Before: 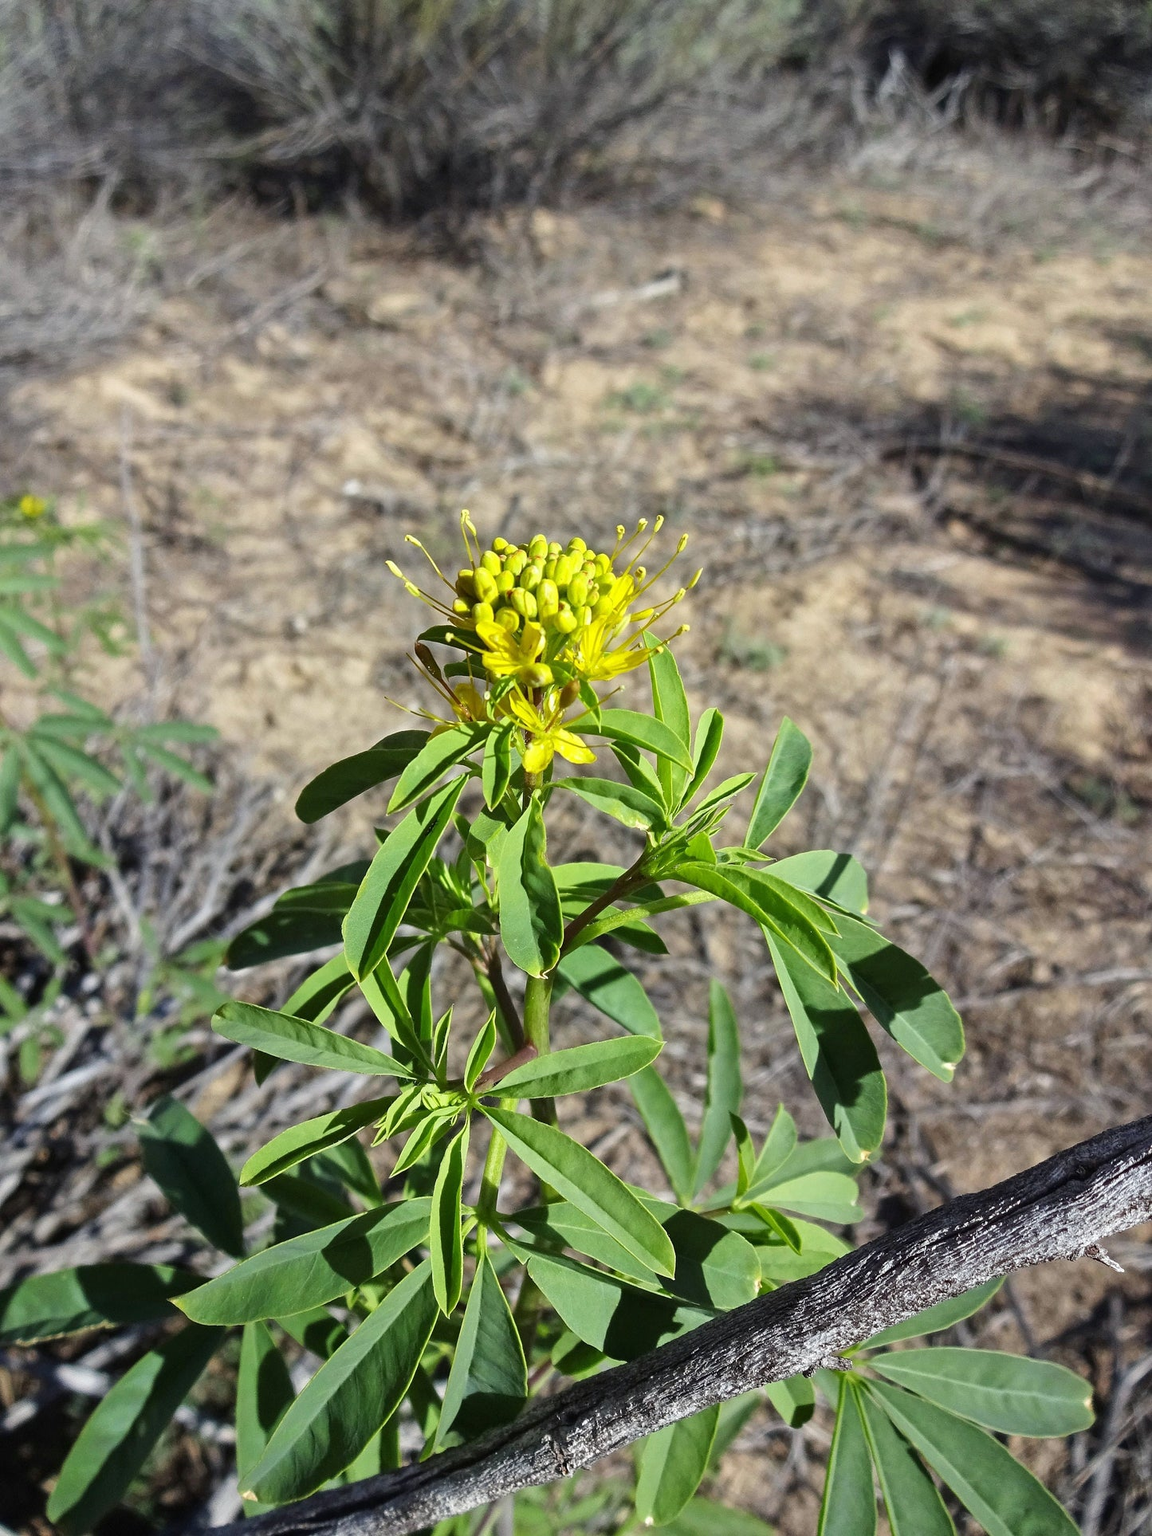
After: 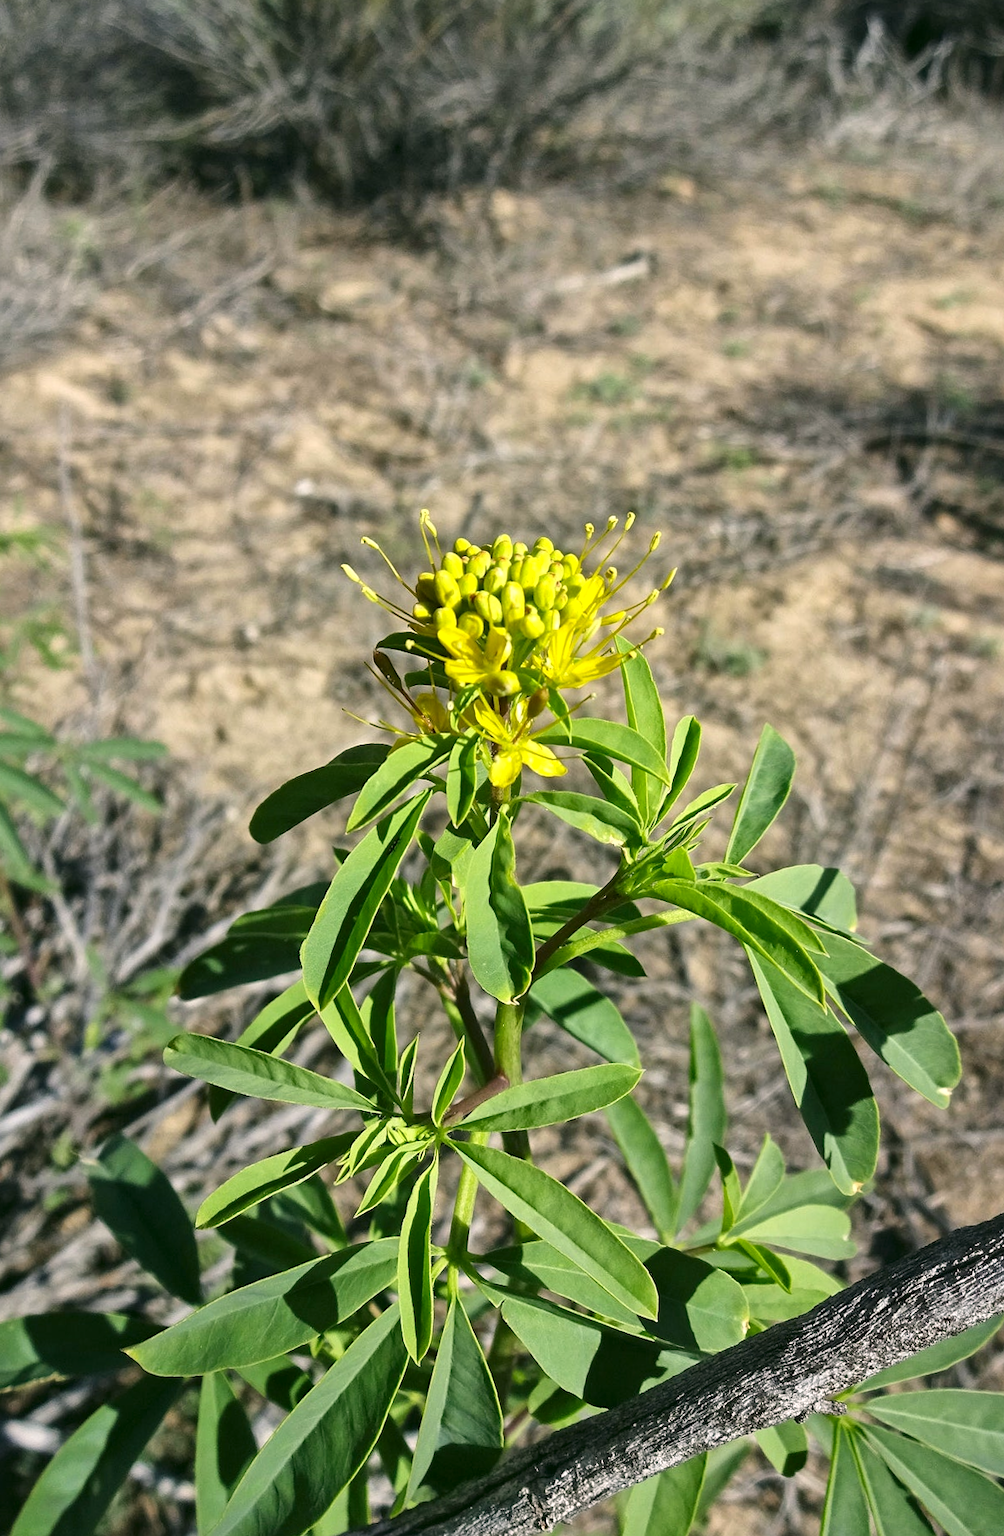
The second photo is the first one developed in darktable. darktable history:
crop and rotate: angle 0.784°, left 4.513%, top 1.126%, right 11.637%, bottom 2.692%
local contrast: mode bilateral grid, contrast 25, coarseness 50, detail 121%, midtone range 0.2
exposure: black level correction -0.003, exposure 0.038 EV, compensate exposure bias true, compensate highlight preservation false
color correction: highlights a* 4.01, highlights b* 4.98, shadows a* -8.24, shadows b* 4.94
